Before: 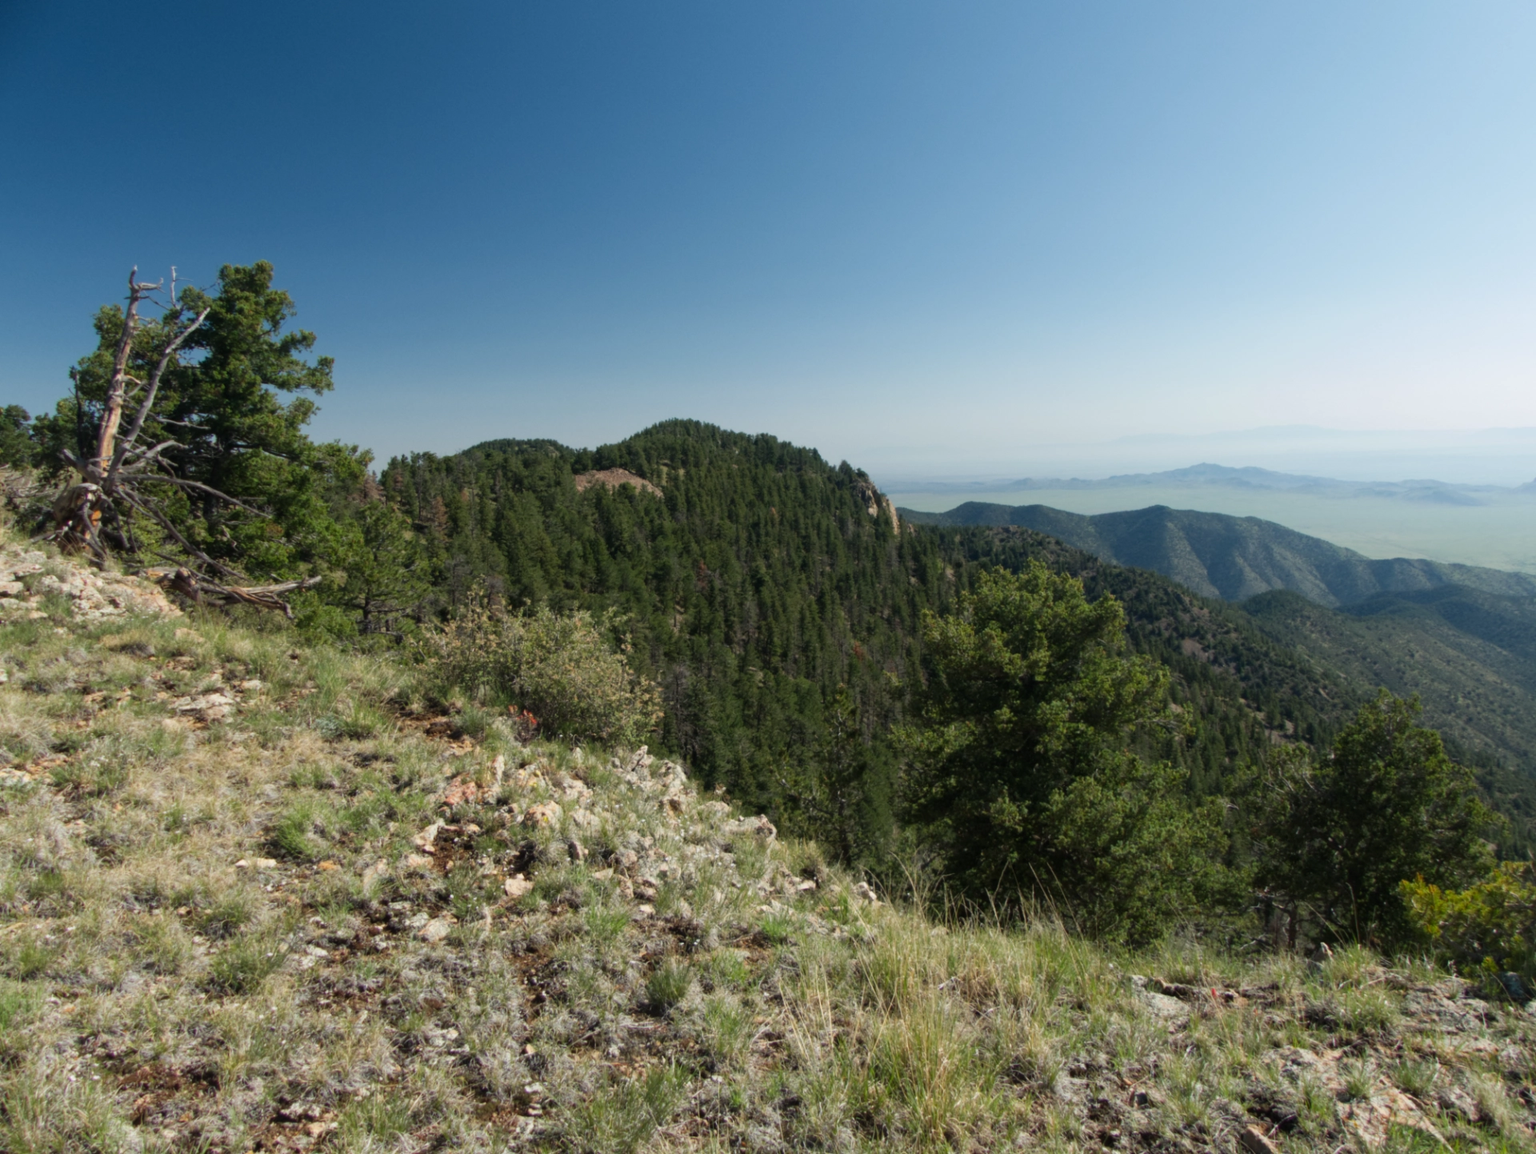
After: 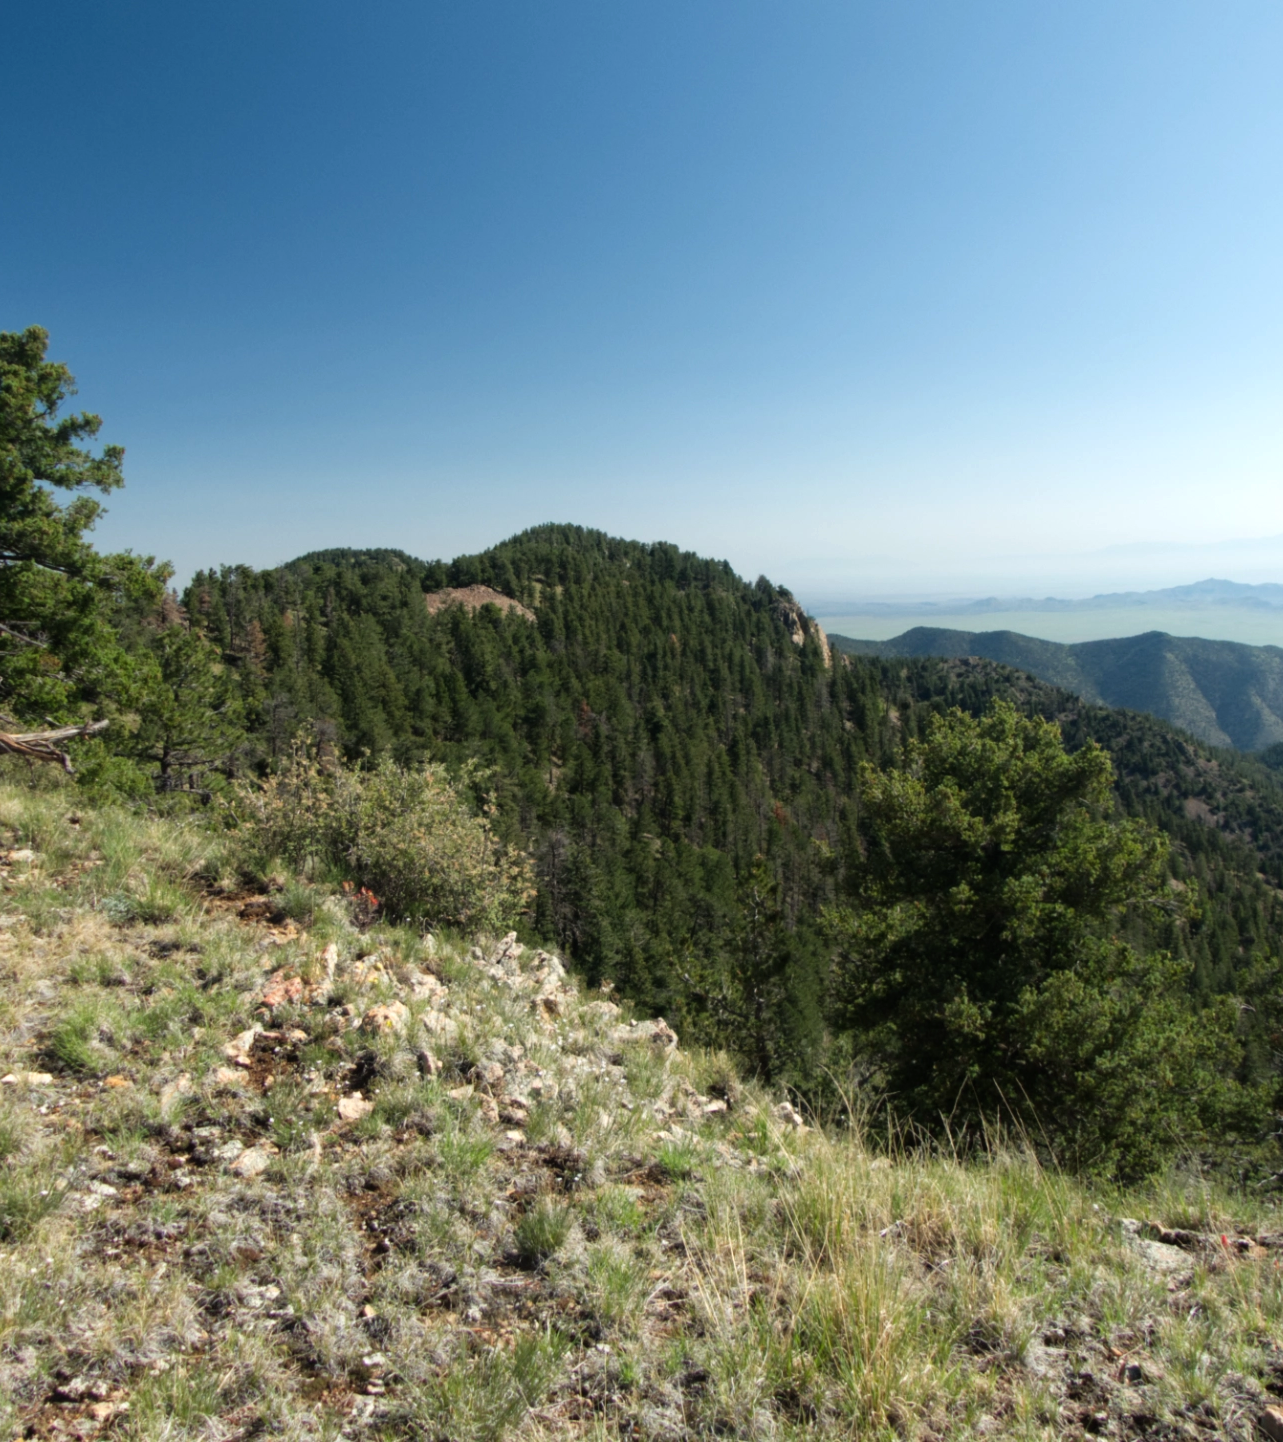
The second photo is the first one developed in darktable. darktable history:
crop and rotate: left 15.294%, right 17.859%
tone equalizer: -8 EV -0.441 EV, -7 EV -0.36 EV, -6 EV -0.32 EV, -5 EV -0.213 EV, -3 EV 0.246 EV, -2 EV 0.342 EV, -1 EV 0.364 EV, +0 EV 0.411 EV
